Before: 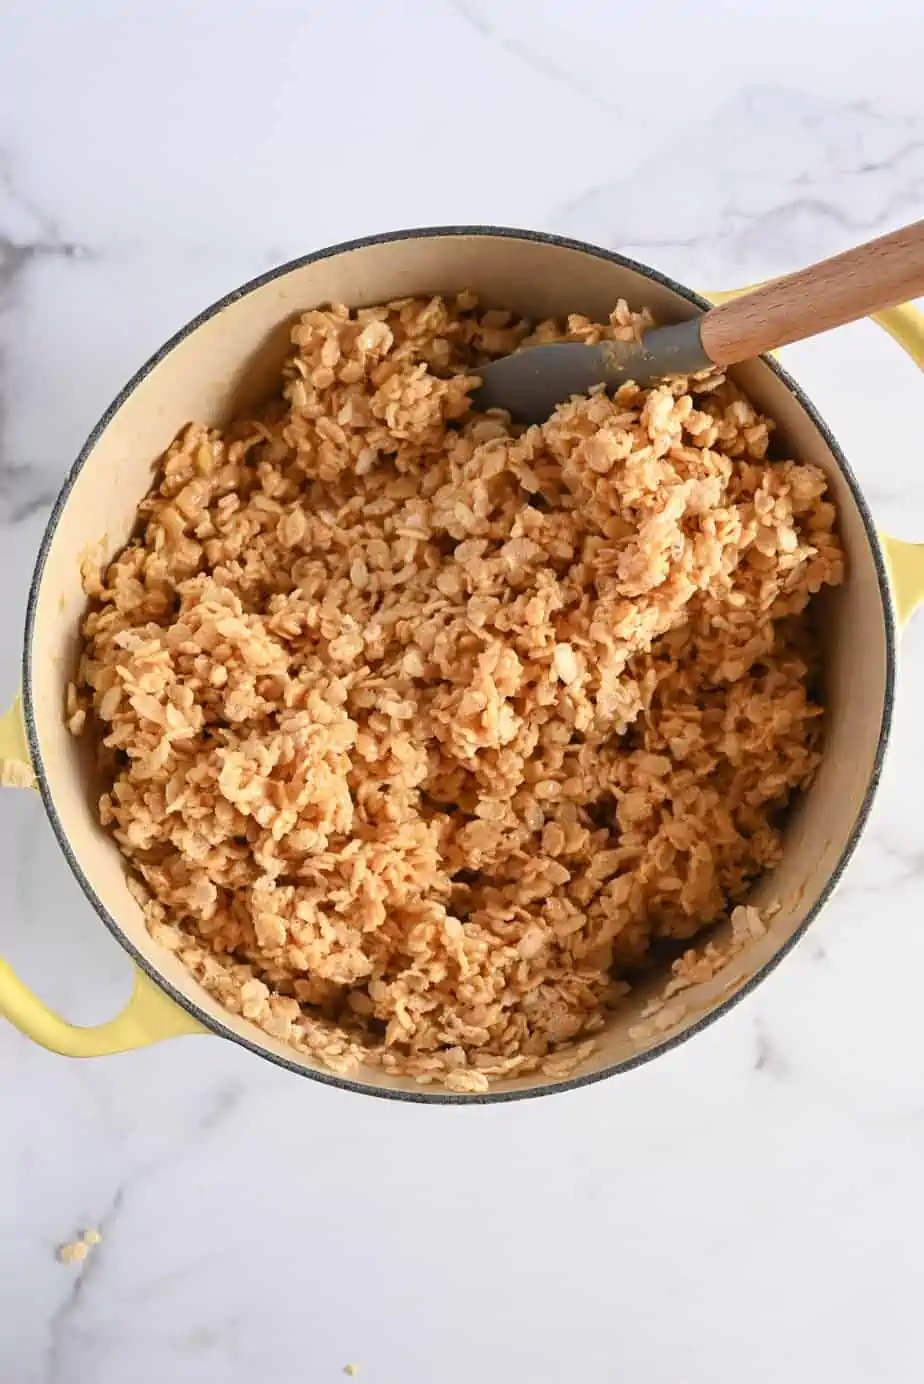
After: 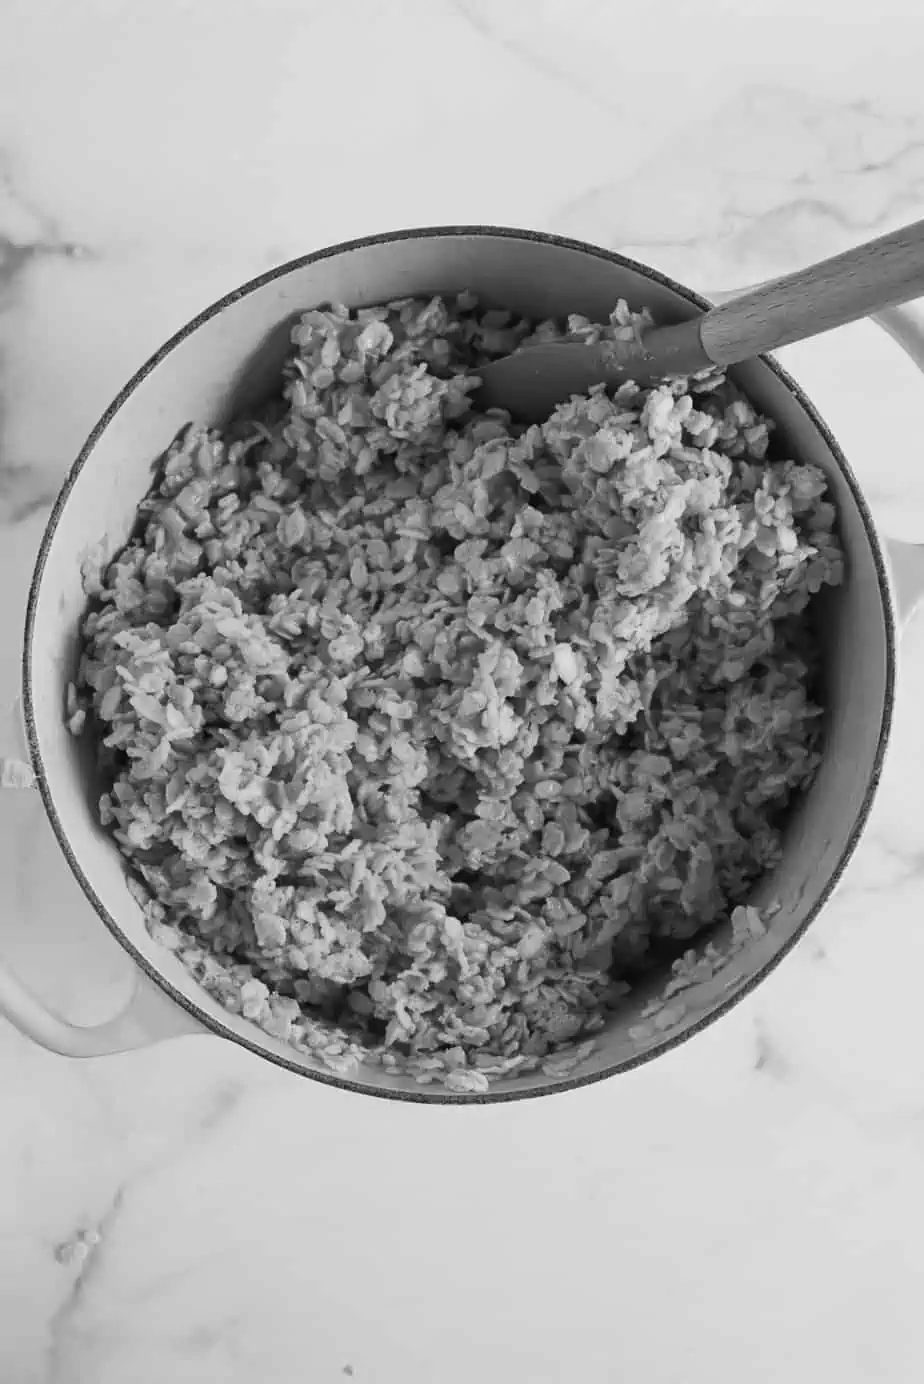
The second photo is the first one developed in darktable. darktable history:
exposure: exposure -0.071 EV, compensate highlight preservation false
color calibration: output gray [0.21, 0.42, 0.37, 0], x 0.33, y 0.346, temperature 5634.08 K
